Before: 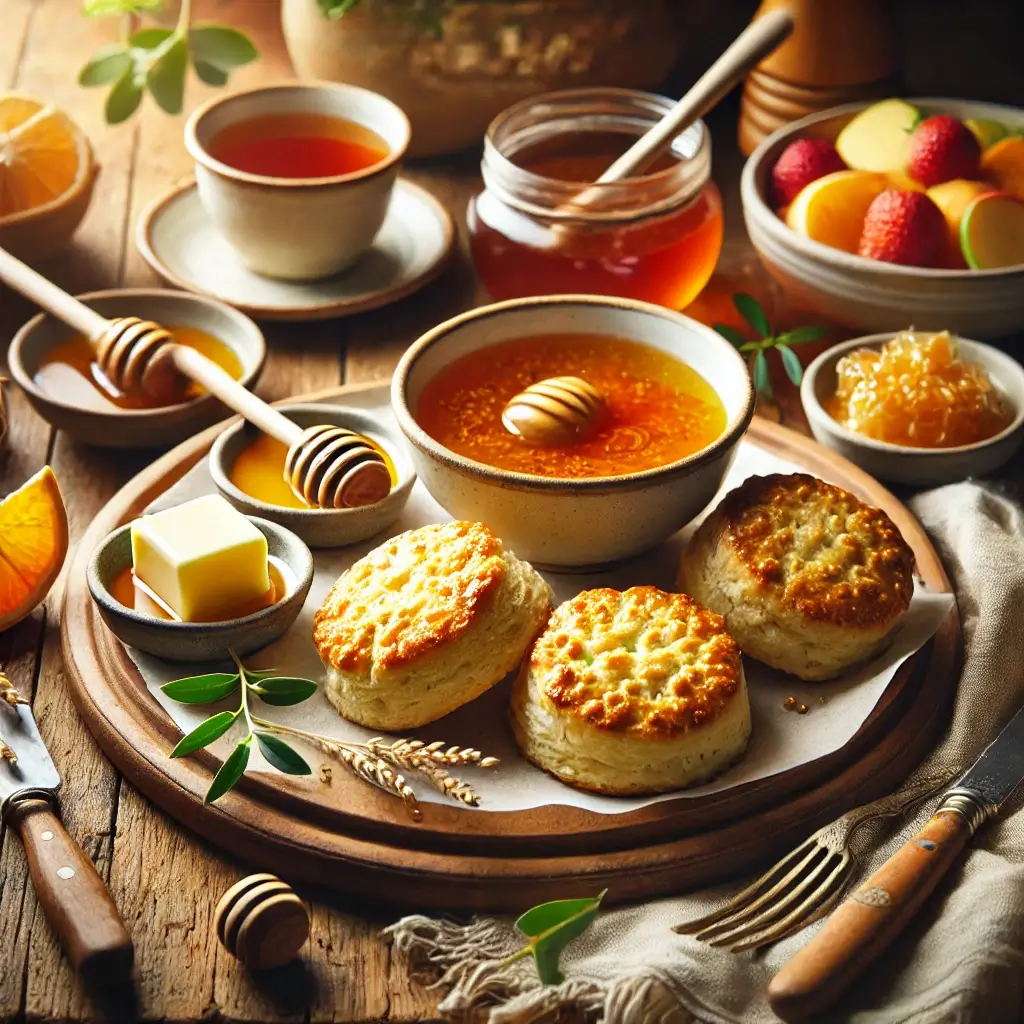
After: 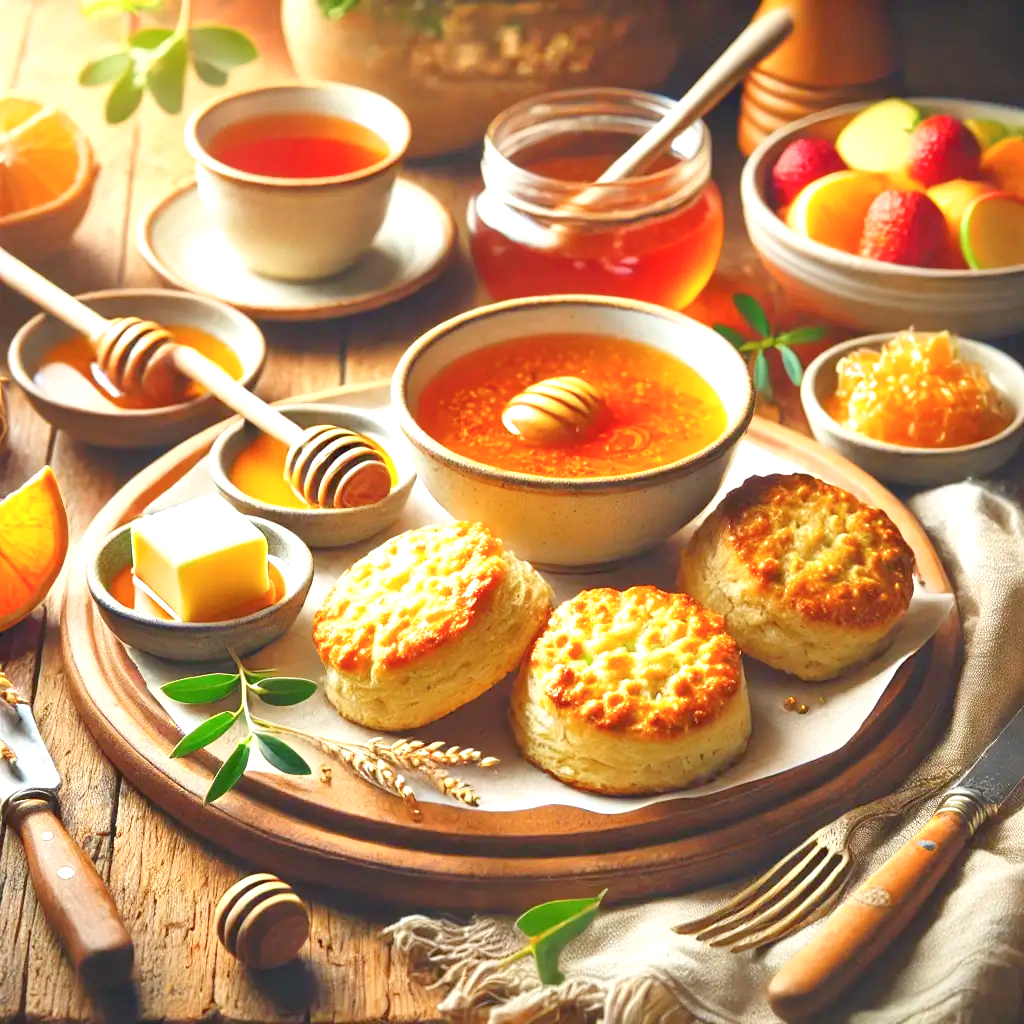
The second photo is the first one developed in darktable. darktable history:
exposure: black level correction 0, exposure 1.625 EV, compensate exposure bias true, compensate highlight preservation false
color balance rgb: contrast -30%
